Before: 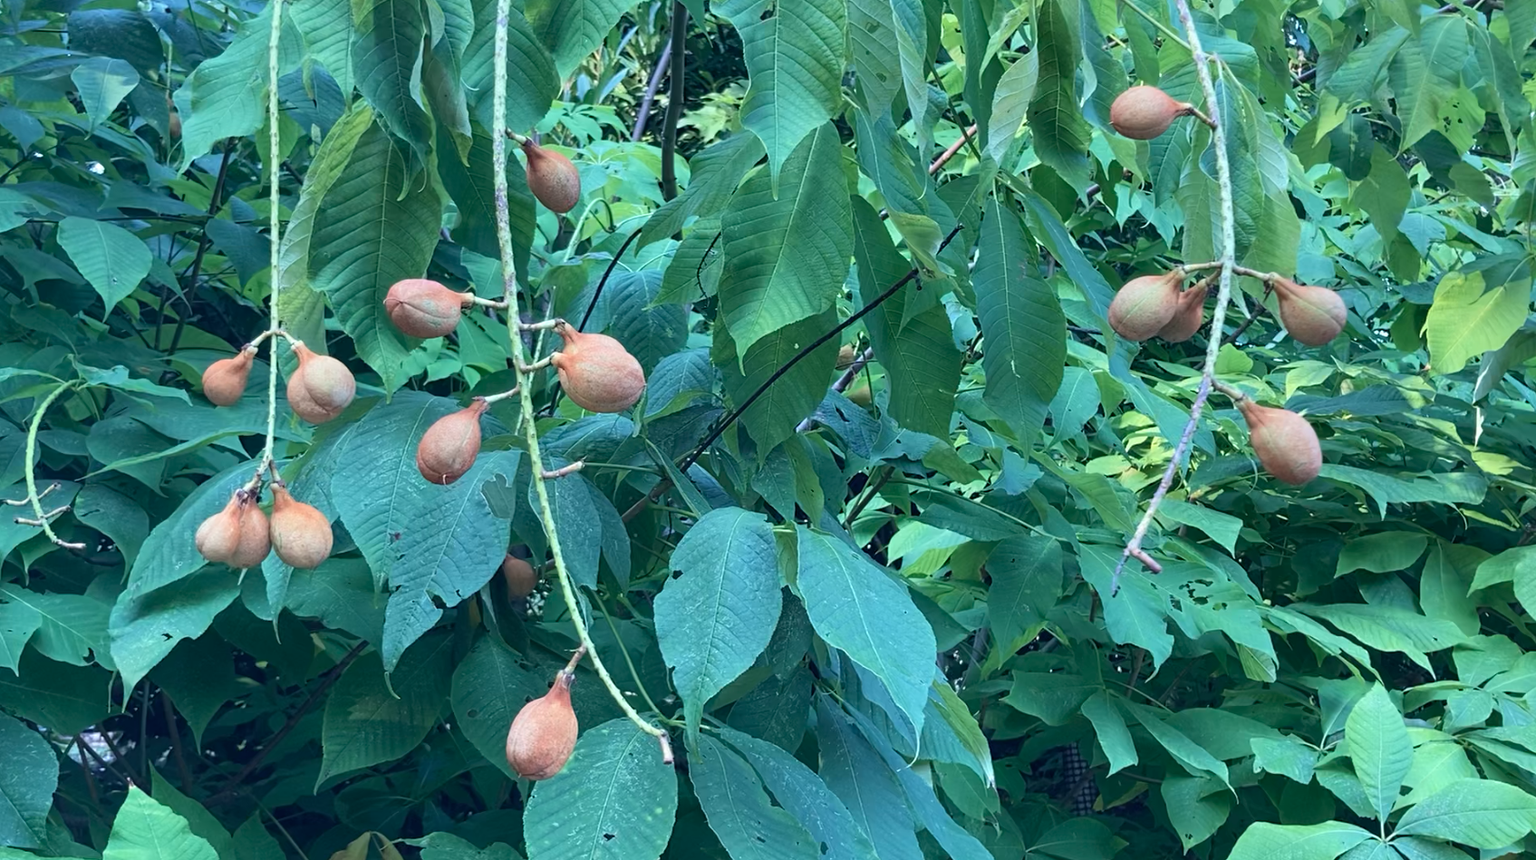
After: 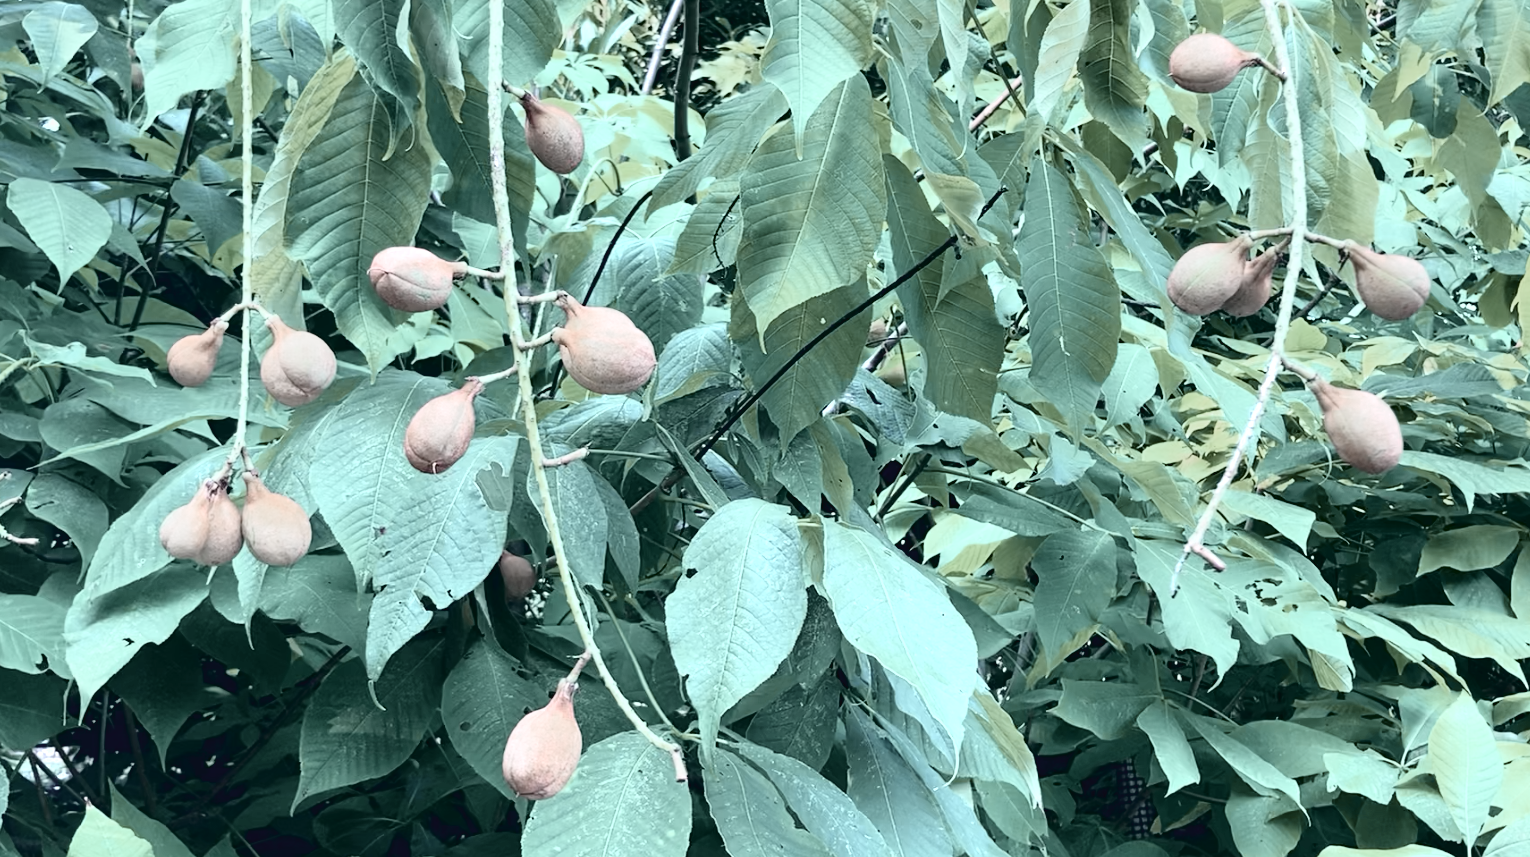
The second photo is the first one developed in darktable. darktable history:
crop: left 3.305%, top 6.436%, right 6.389%, bottom 3.258%
tone curve: curves: ch0 [(0, 0.022) (0.177, 0.086) (0.392, 0.438) (0.704, 0.844) (0.858, 0.938) (1, 0.981)]; ch1 [(0, 0) (0.402, 0.36) (0.476, 0.456) (0.498, 0.497) (0.518, 0.521) (0.58, 0.598) (0.619, 0.65) (0.692, 0.737) (1, 1)]; ch2 [(0, 0) (0.415, 0.438) (0.483, 0.499) (0.503, 0.503) (0.526, 0.532) (0.563, 0.604) (0.626, 0.697) (0.699, 0.753) (0.997, 0.858)], color space Lab, independent channels
color zones: curves: ch0 [(0, 0.613) (0.01, 0.613) (0.245, 0.448) (0.498, 0.529) (0.642, 0.665) (0.879, 0.777) (0.99, 0.613)]; ch1 [(0, 0.272) (0.219, 0.127) (0.724, 0.346)]
